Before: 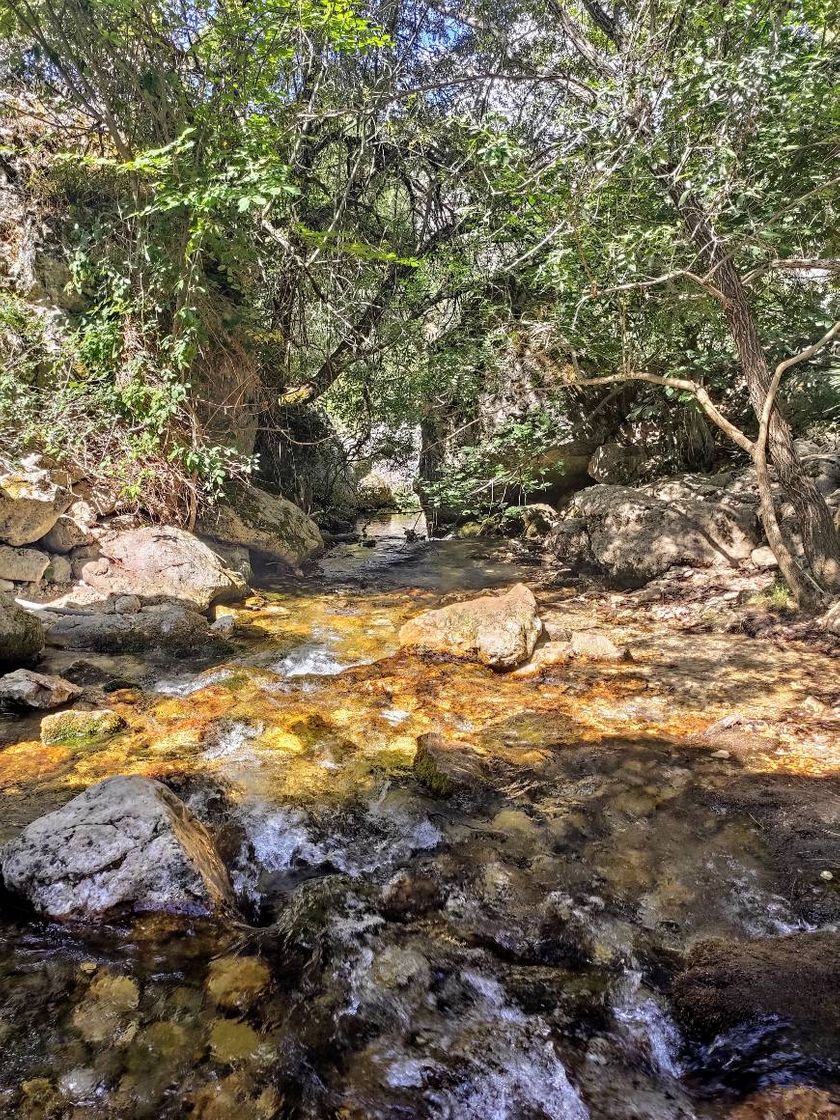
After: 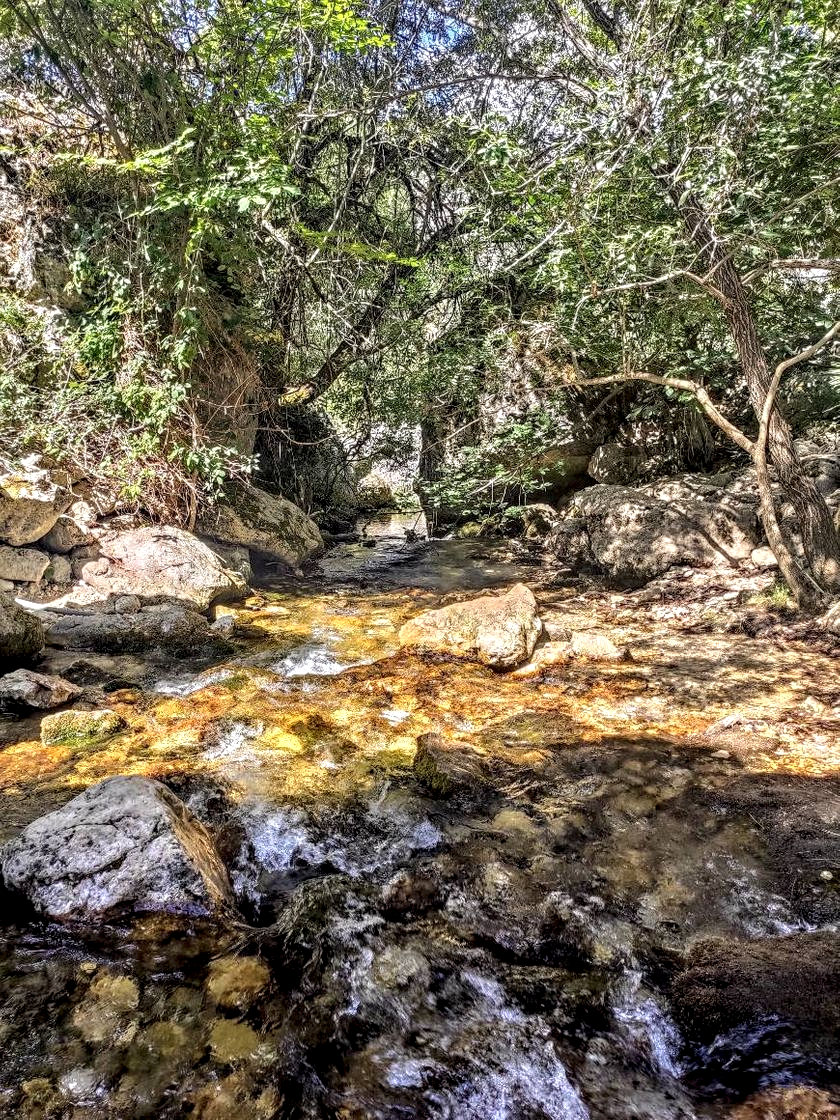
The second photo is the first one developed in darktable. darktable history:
local contrast: detail 154%
